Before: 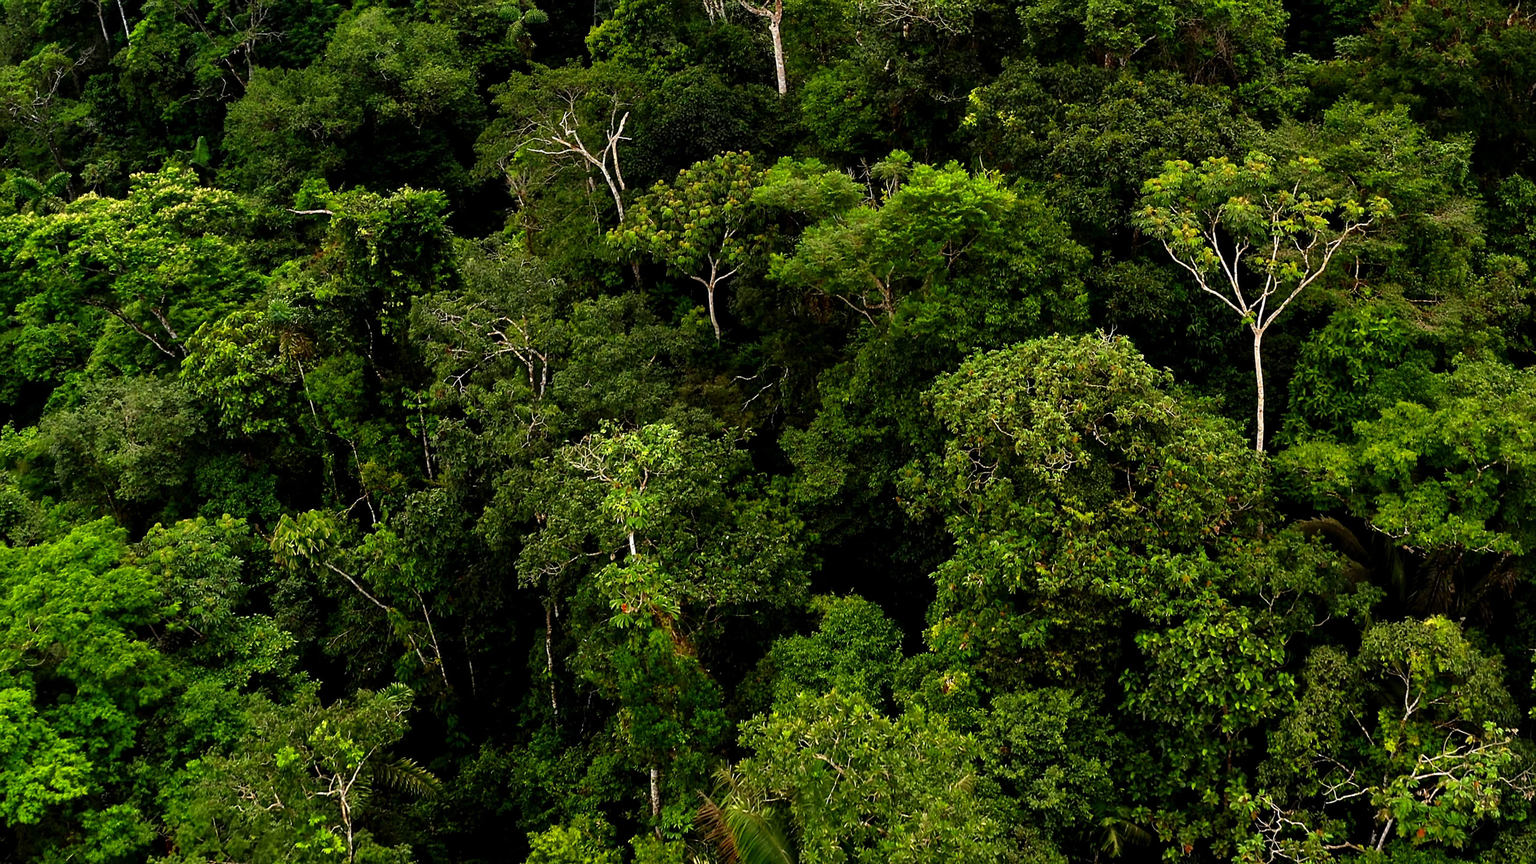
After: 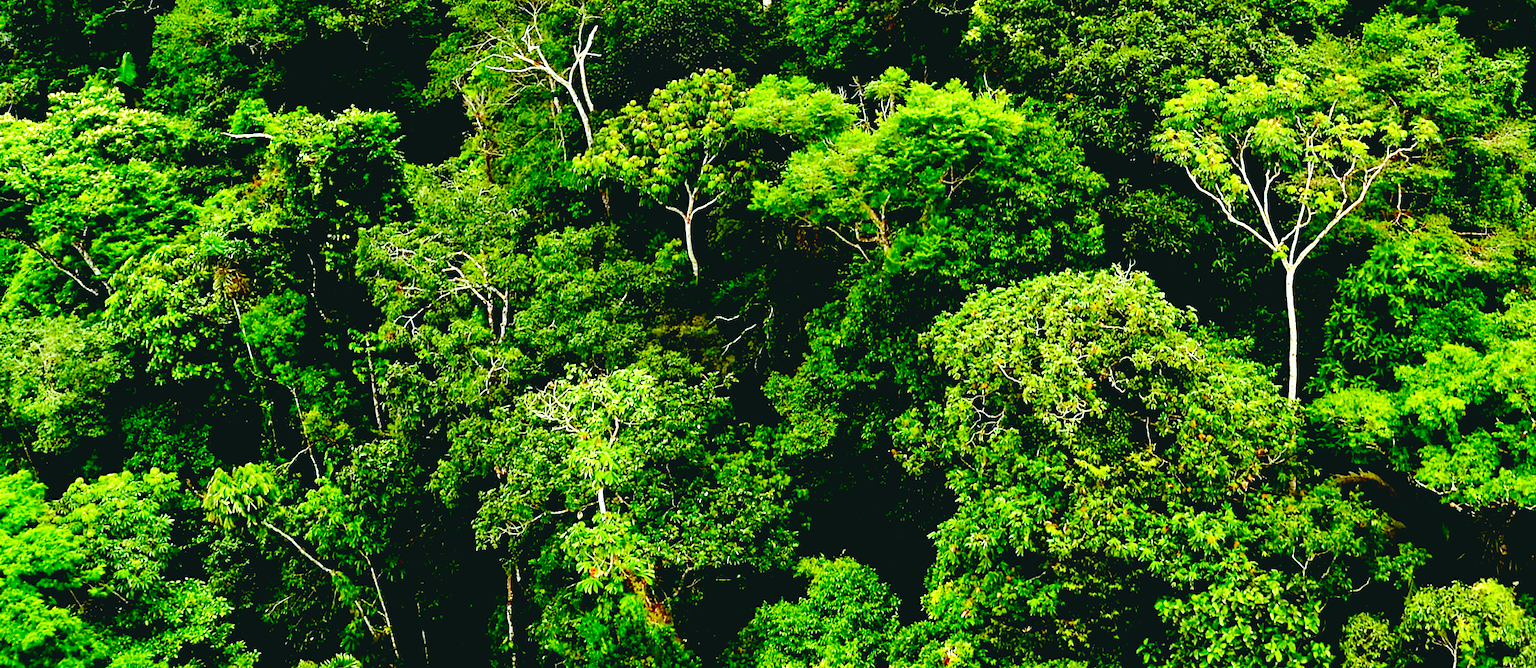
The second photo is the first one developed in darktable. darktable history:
crop: left 5.596%, top 10.314%, right 3.534%, bottom 19.395%
base curve: curves: ch0 [(0, 0.007) (0.028, 0.063) (0.121, 0.311) (0.46, 0.743) (0.859, 0.957) (1, 1)], preserve colors none
exposure: black level correction 0.011, exposure 1.088 EV, compensate exposure bias true, compensate highlight preservation false
color correction: highlights a* -7.33, highlights b* 1.26, shadows a* -3.55, saturation 1.4
